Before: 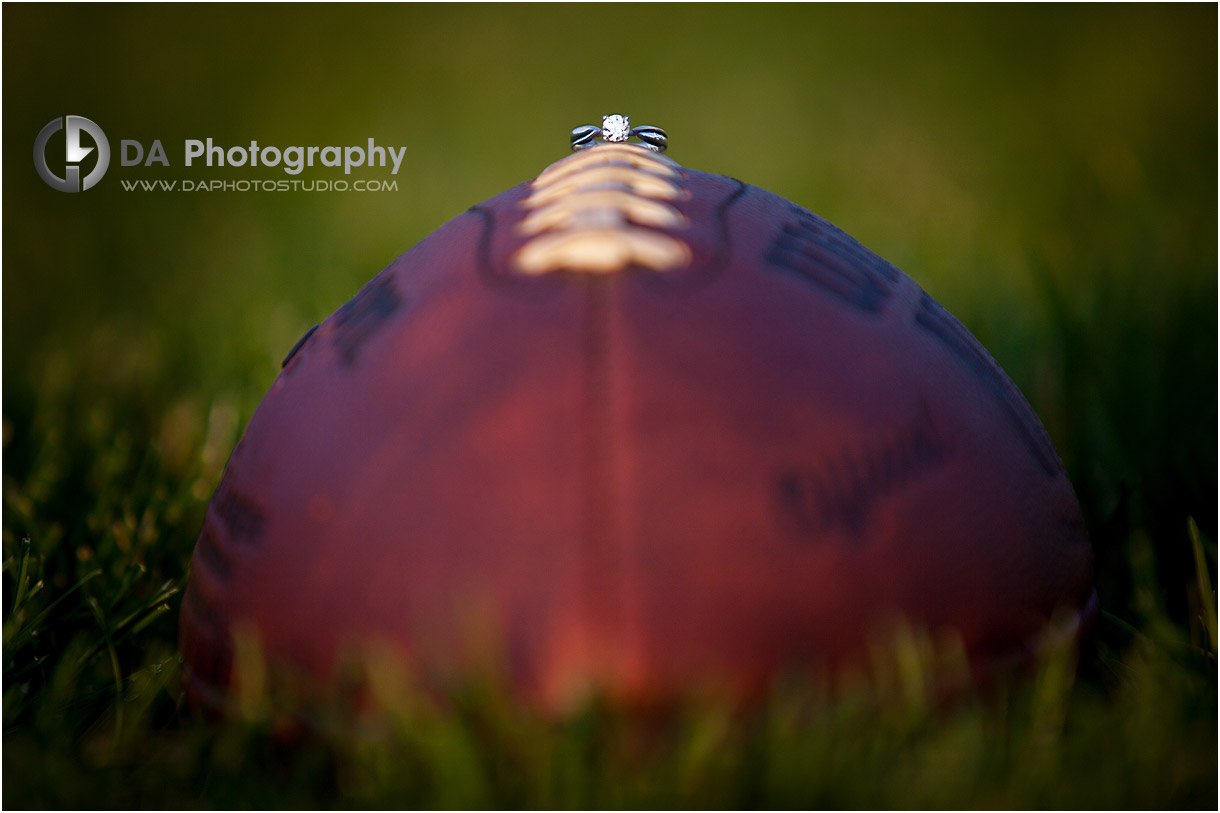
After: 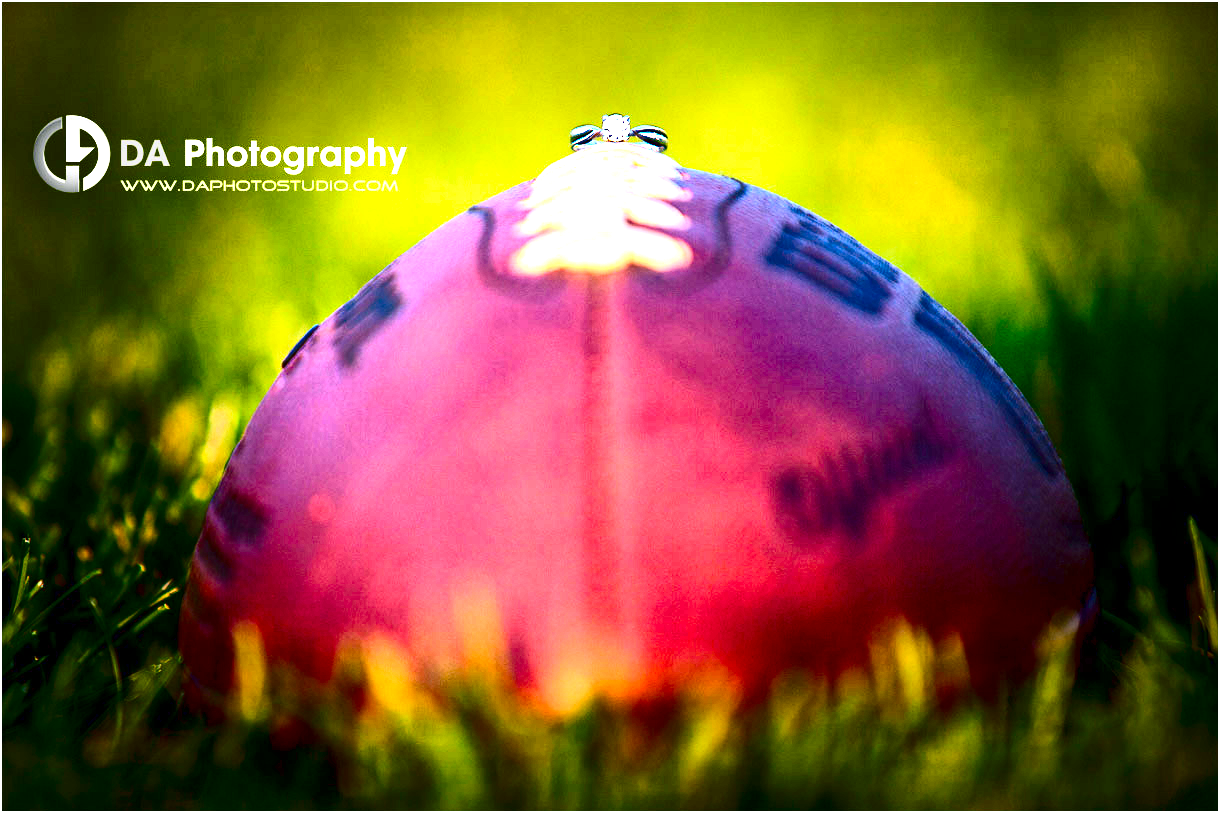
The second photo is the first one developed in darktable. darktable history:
local contrast: mode bilateral grid, contrast 24, coarseness 60, detail 152%, midtone range 0.2
exposure: black level correction 0, exposure 1.667 EV, compensate highlight preservation false
tone equalizer: mask exposure compensation -0.494 EV
color balance rgb: shadows lift › luminance -7.647%, shadows lift › chroma 2.279%, shadows lift › hue 167.07°, perceptual saturation grading › global saturation 20%, perceptual saturation grading › highlights -25.782%, perceptual saturation grading › shadows 24.126%, perceptual brilliance grading › global brilliance 30.135%, global vibrance 14.2%
contrast brightness saturation: contrast 0.322, brightness -0.069, saturation 0.169
